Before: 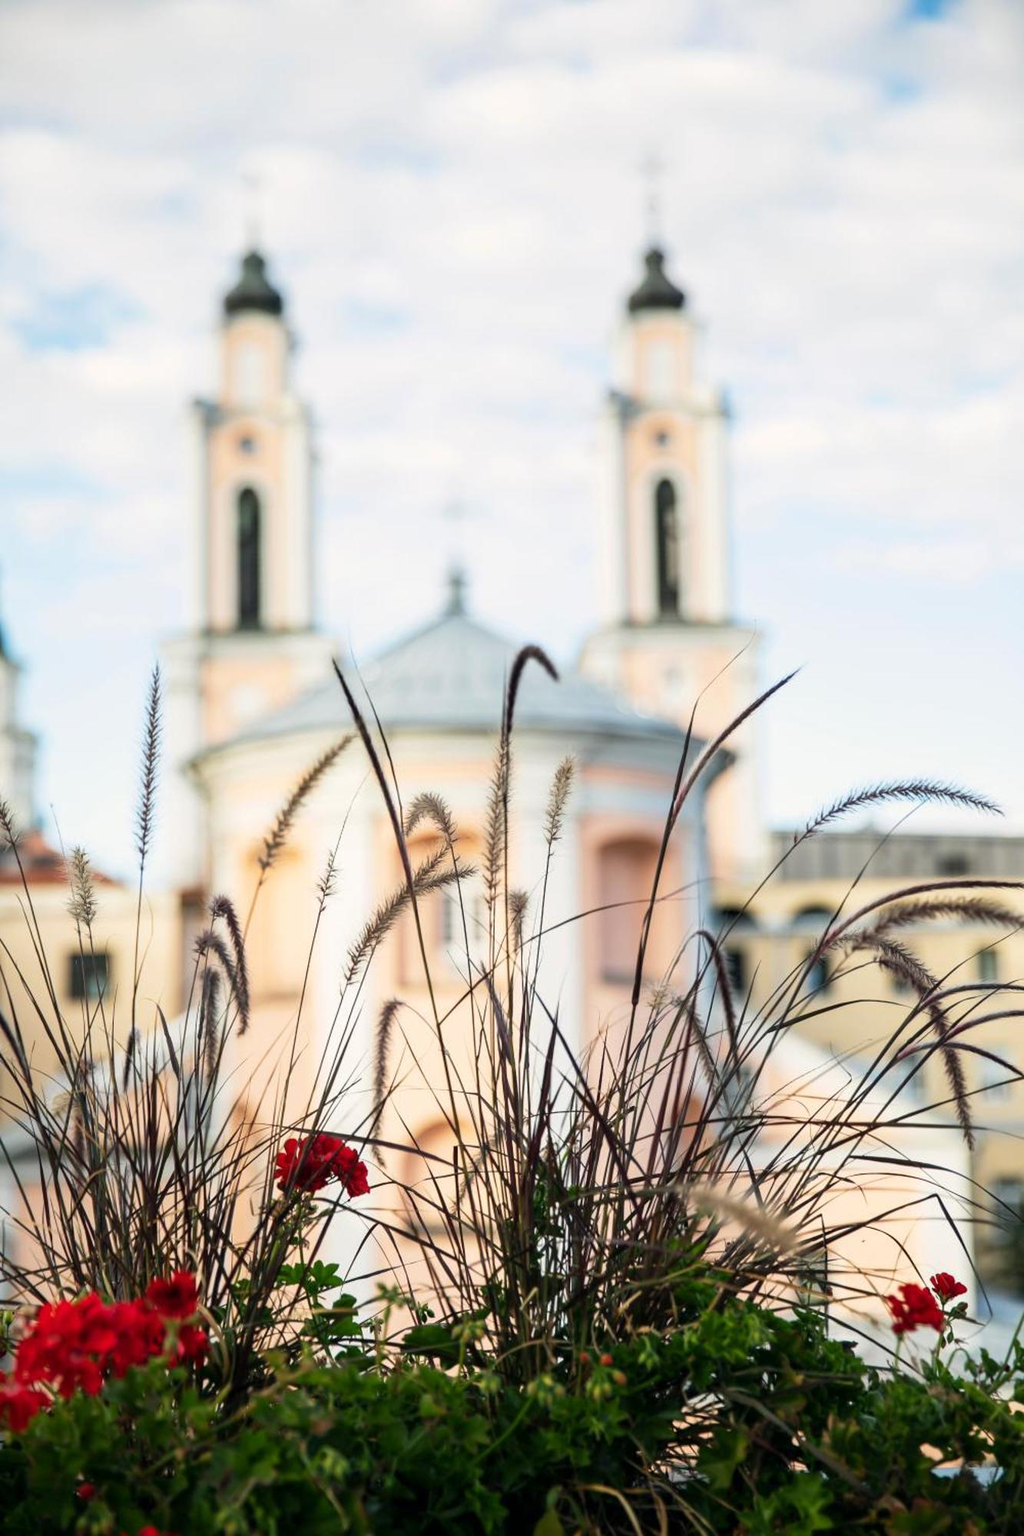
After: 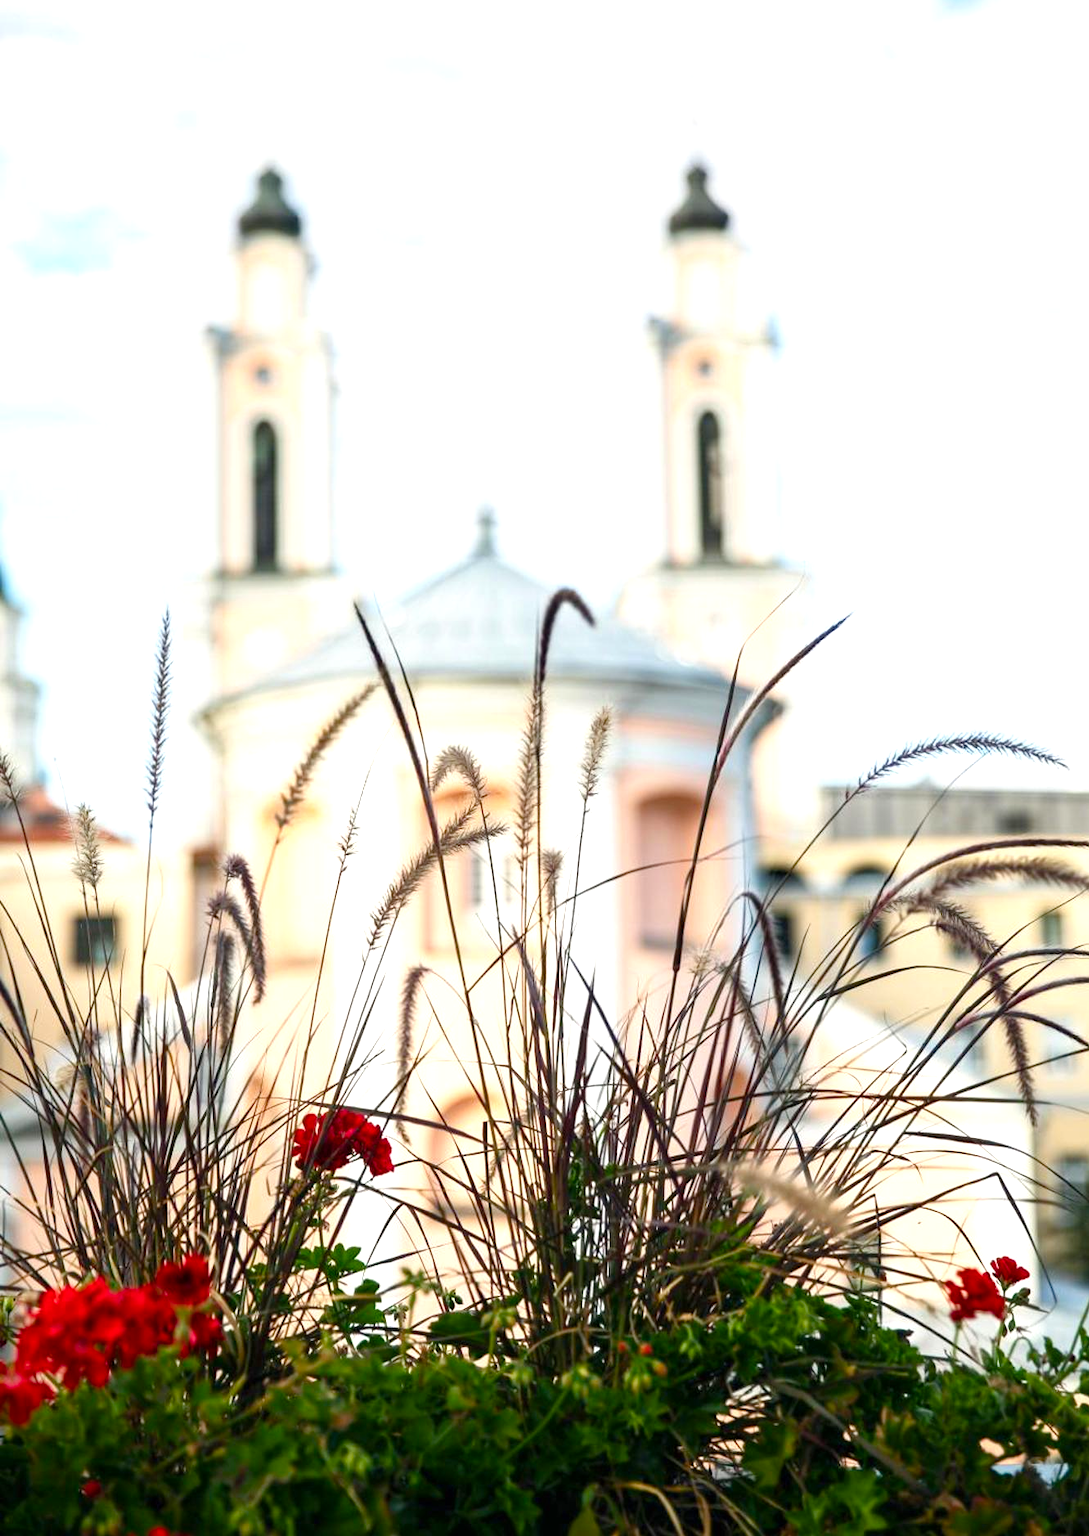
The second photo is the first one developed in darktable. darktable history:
crop and rotate: top 6.067%
exposure: black level correction 0, exposure 0.499 EV, compensate exposure bias true, compensate highlight preservation false
color balance rgb: perceptual saturation grading › global saturation 20%, perceptual saturation grading › highlights -25.336%, perceptual saturation grading › shadows 25.702%, global vibrance 3.2%
